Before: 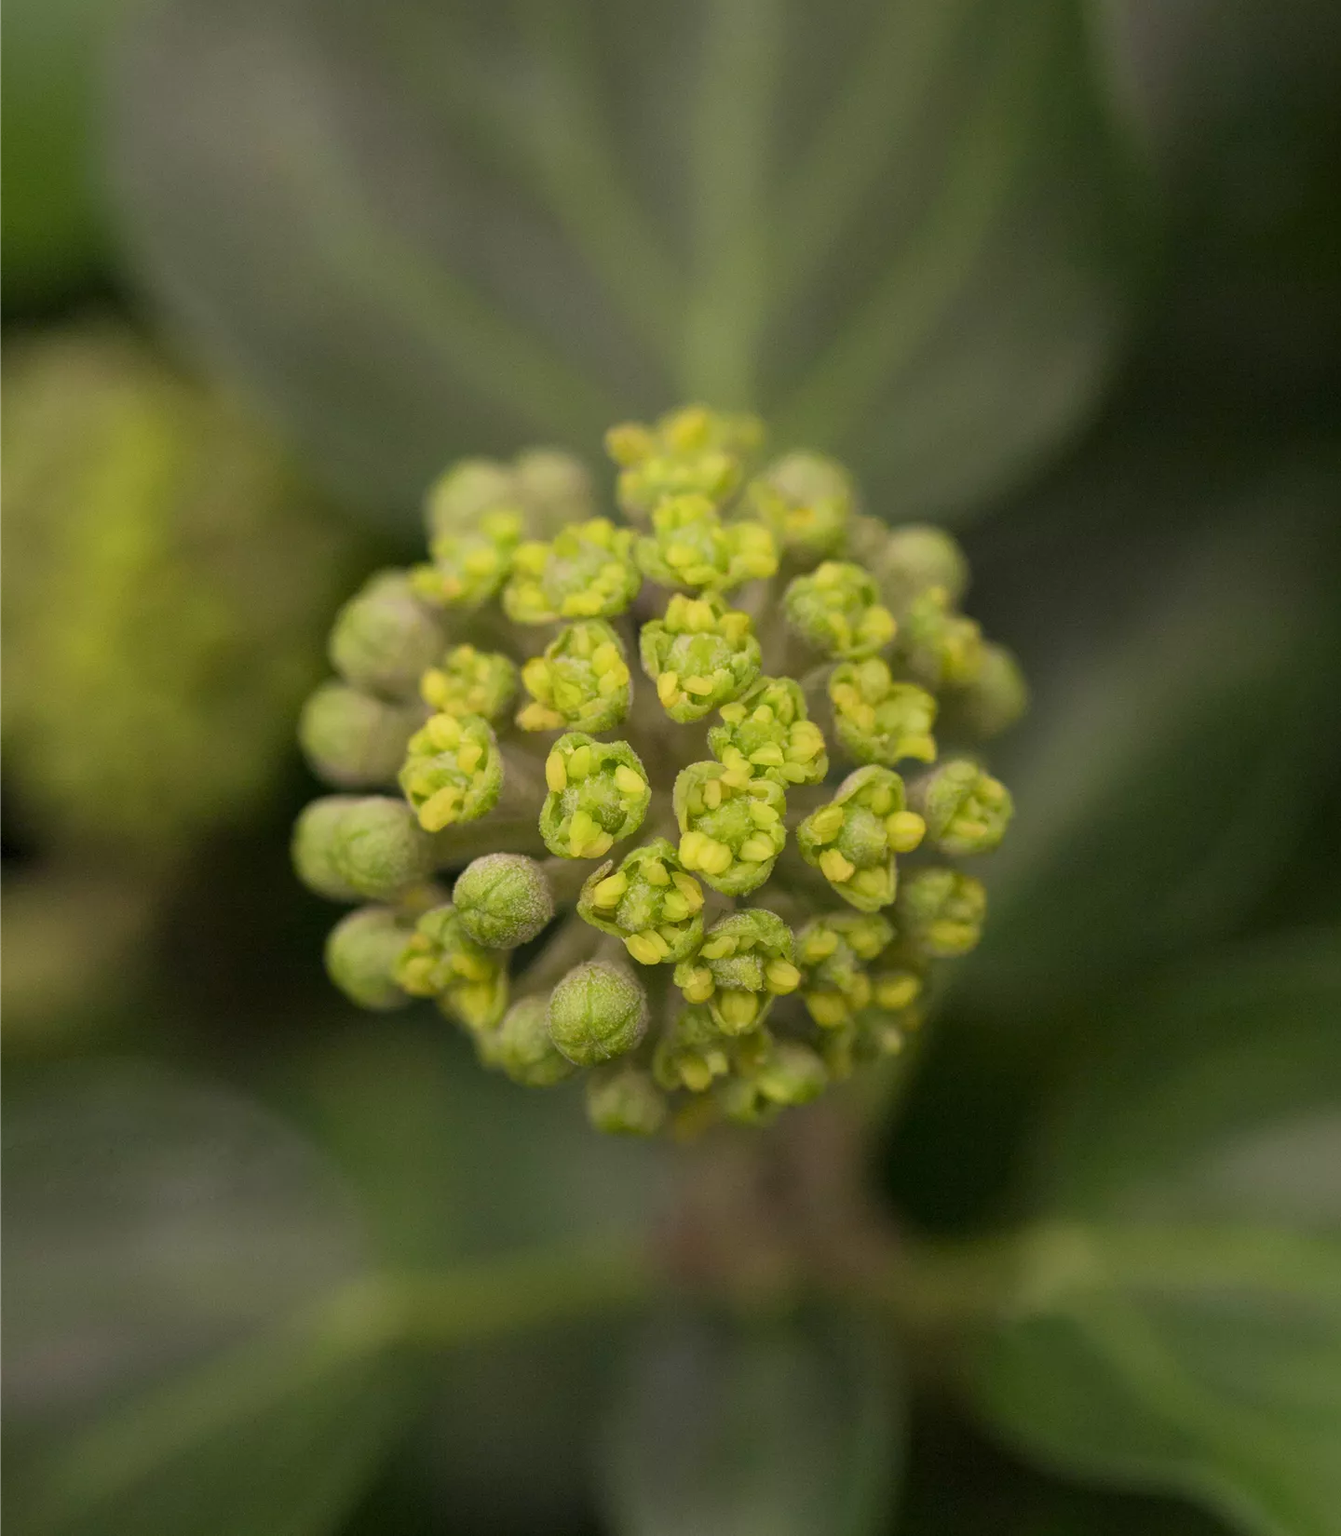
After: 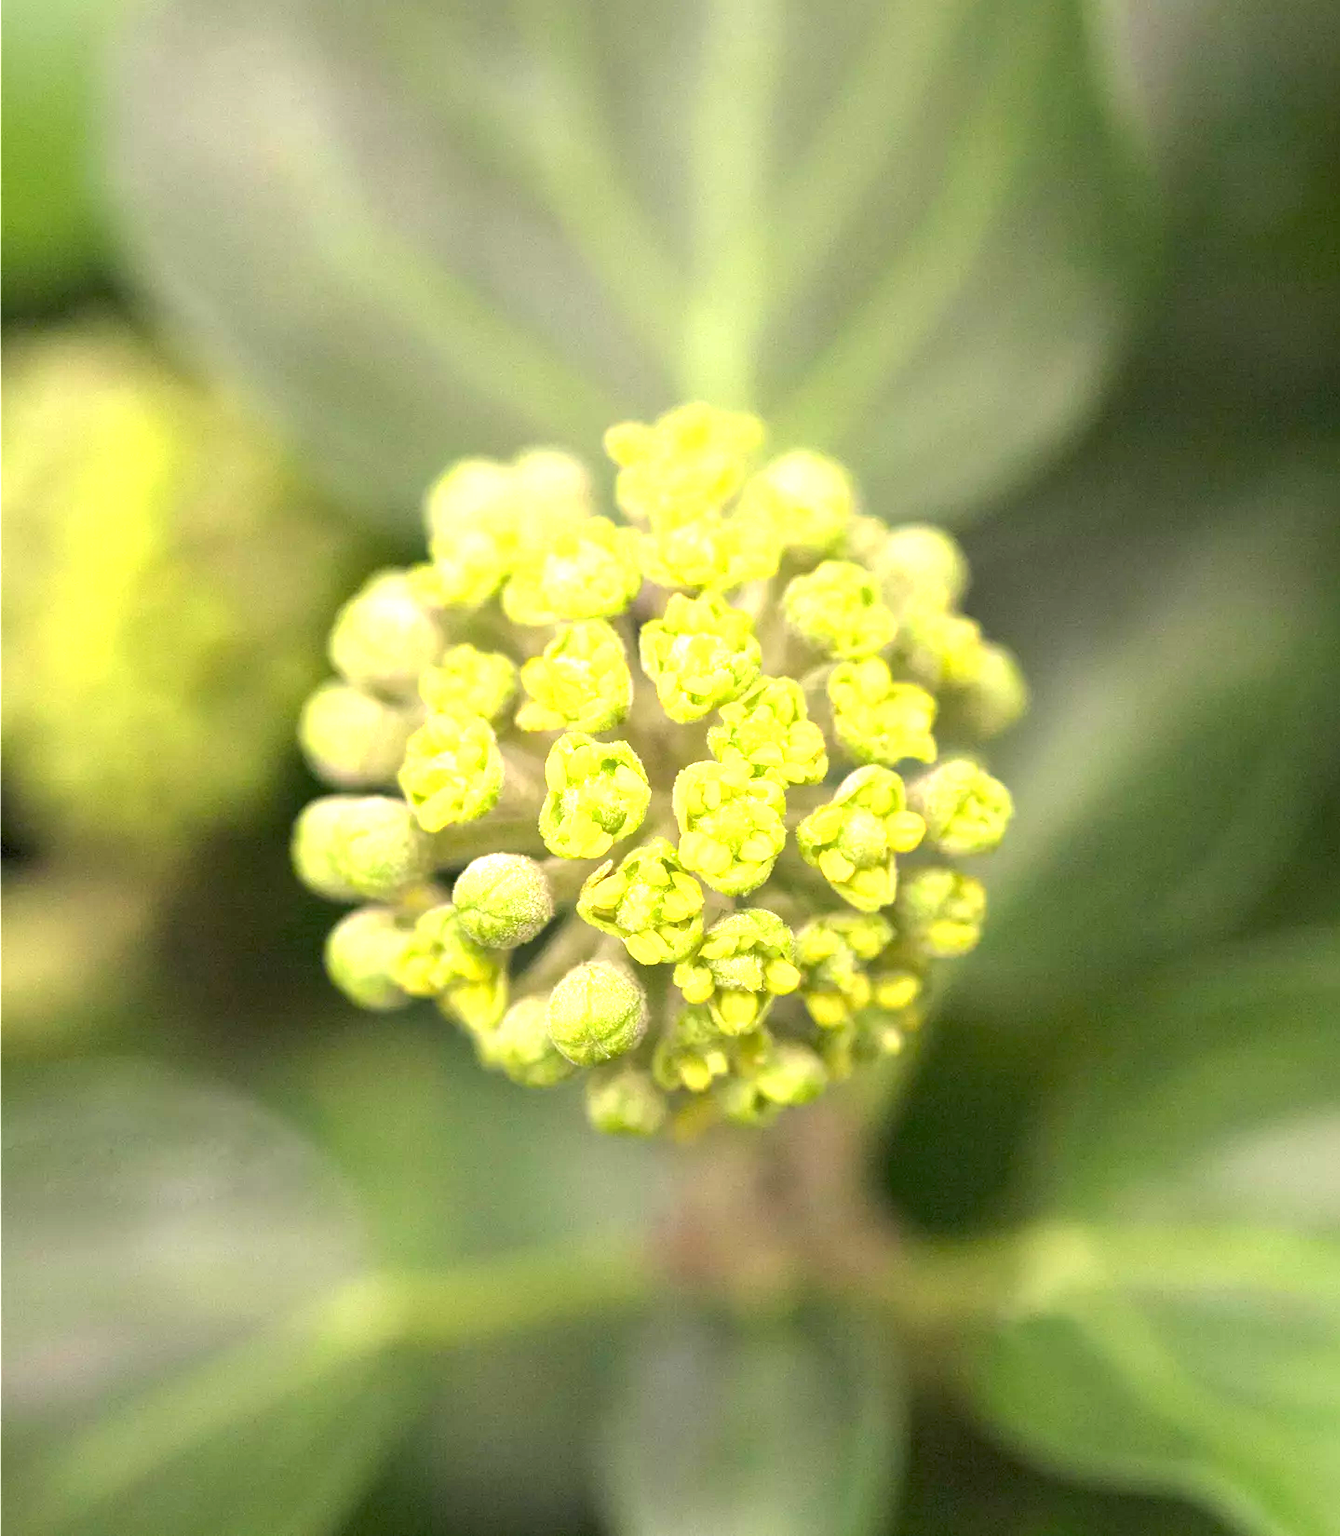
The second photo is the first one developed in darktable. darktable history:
exposure: exposure 1.995 EV, compensate highlight preservation false
